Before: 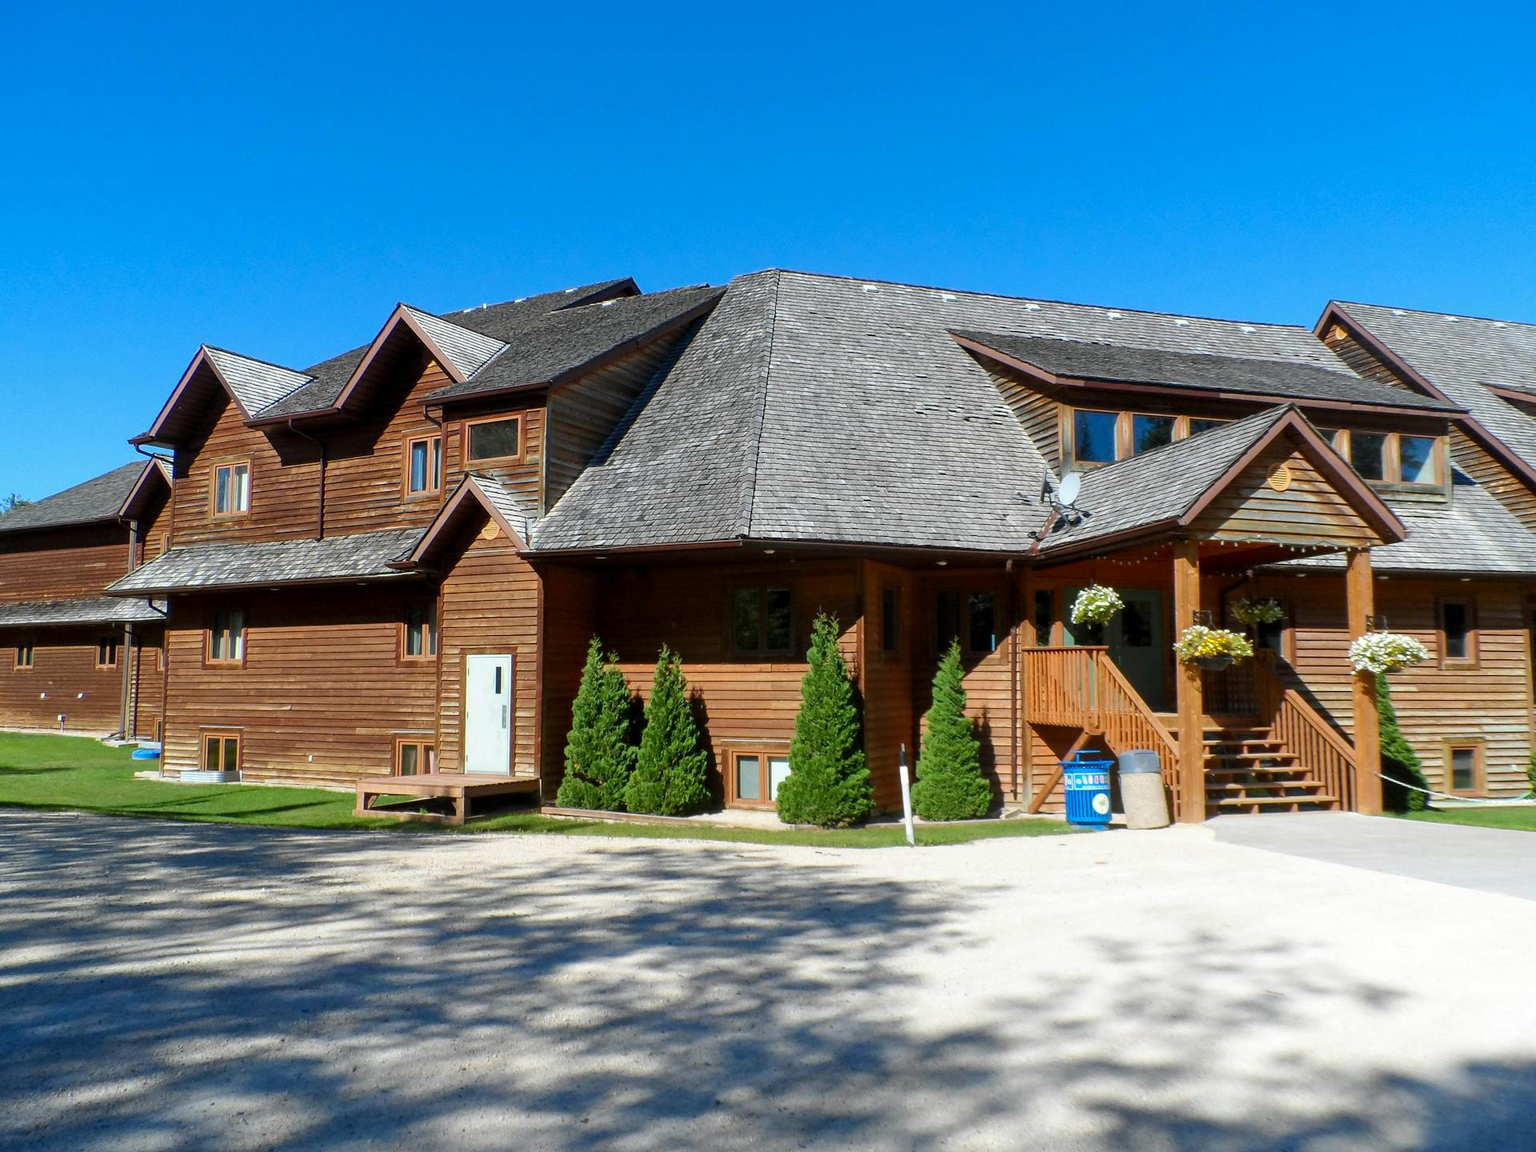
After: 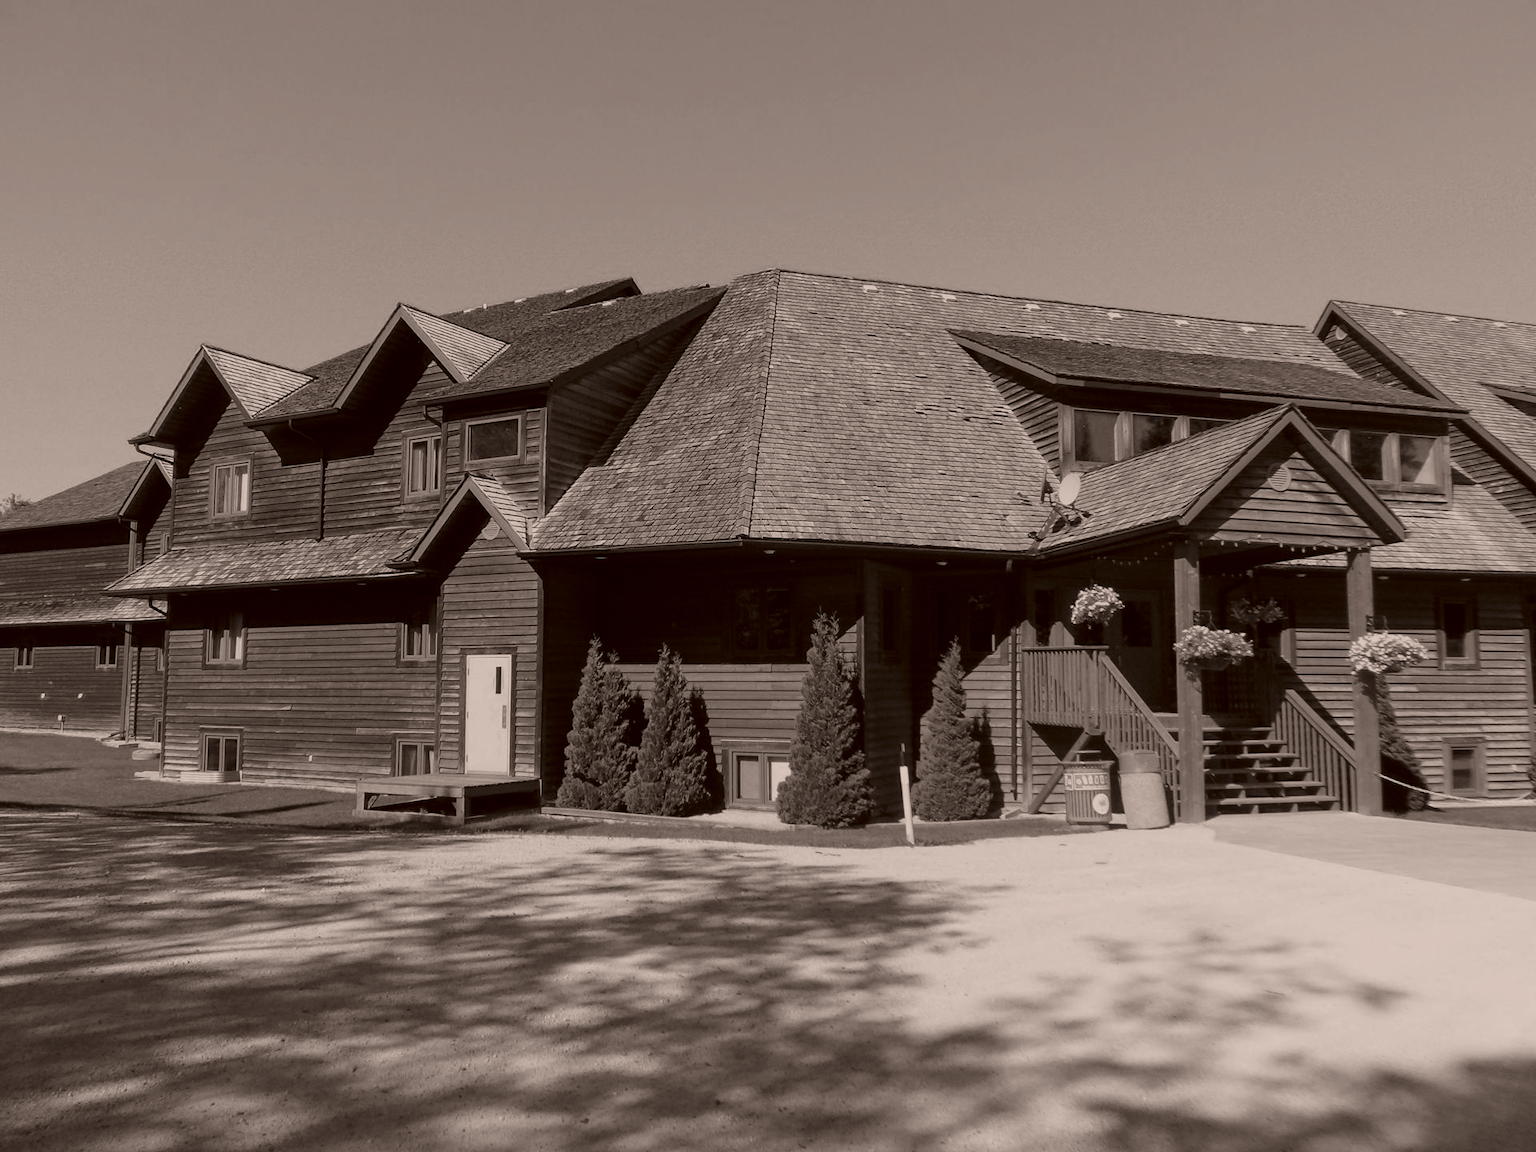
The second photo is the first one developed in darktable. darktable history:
color calibration: output gray [0.22, 0.42, 0.37, 0], illuminant Planckian (black body), adaptation linear Bradford (ICC v4), x 0.36, y 0.366, temperature 4478.03 K
exposure: black level correction 0, exposure -0.727 EV, compensate highlight preservation false
color correction: highlights a* 6.52, highlights b* 8.33, shadows a* 5.85, shadows b* 7.46, saturation 0.919
